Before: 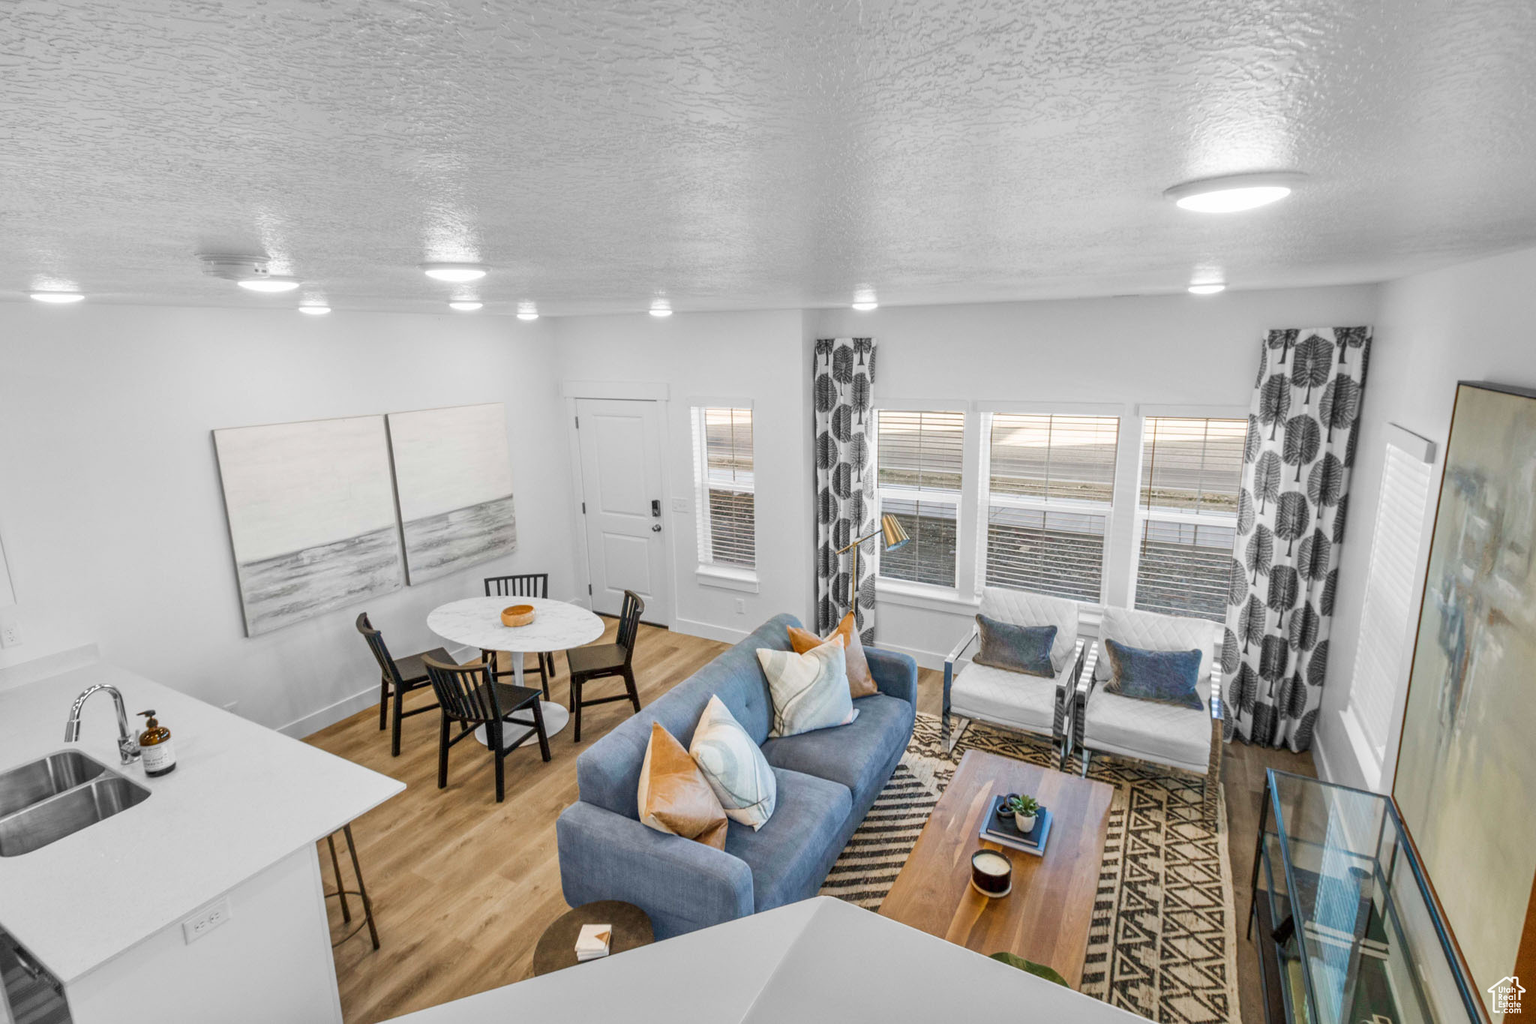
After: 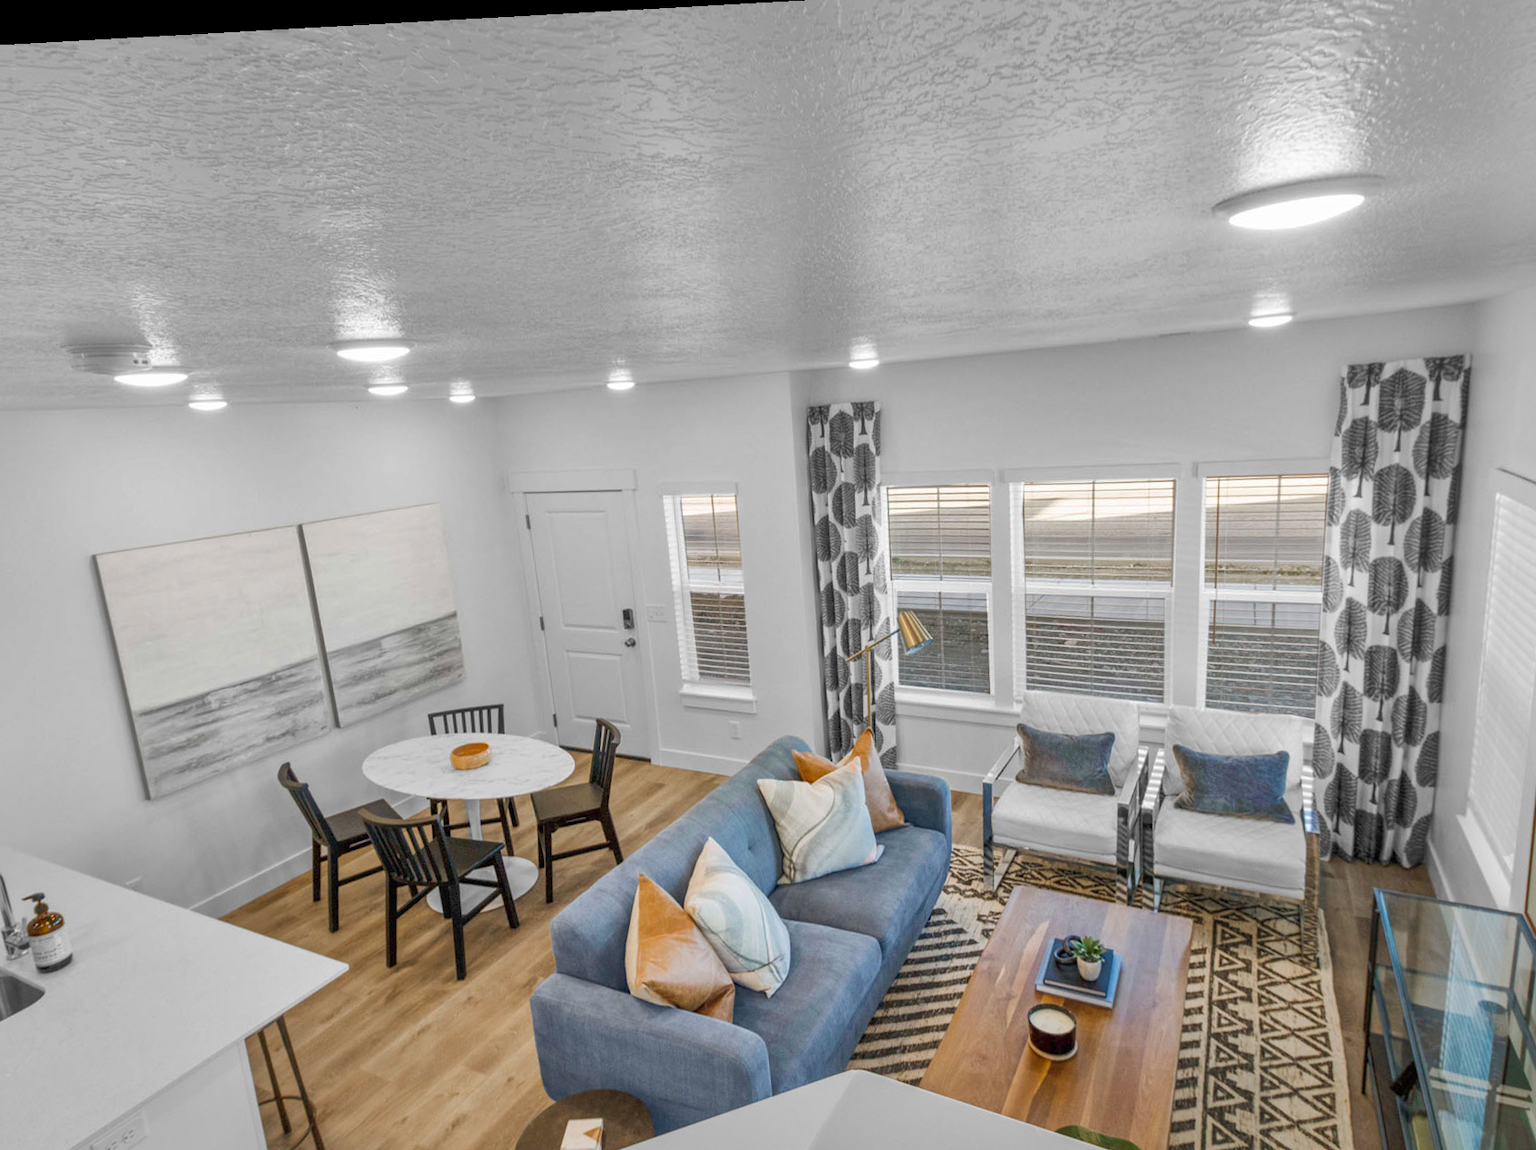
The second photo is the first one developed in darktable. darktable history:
crop: left 9.929%, top 3.475%, right 9.188%, bottom 9.529%
tone equalizer: on, module defaults
rotate and perspective: rotation -3.18°, automatic cropping off
shadows and highlights: on, module defaults
